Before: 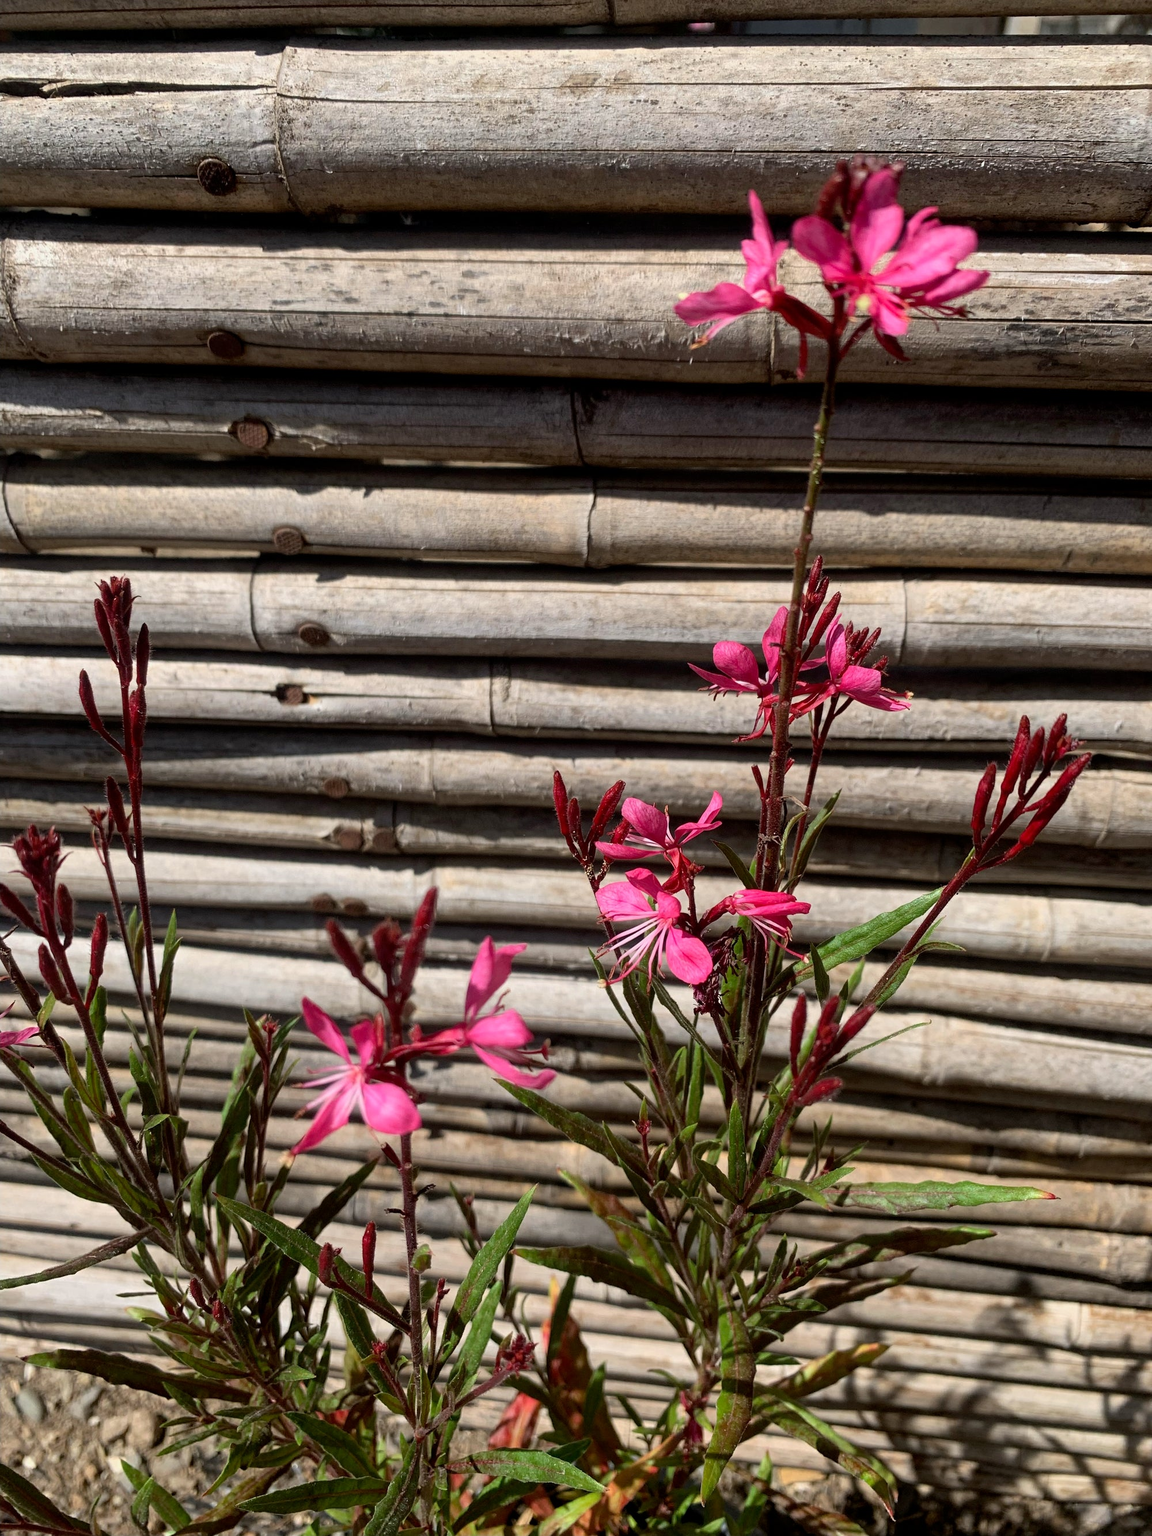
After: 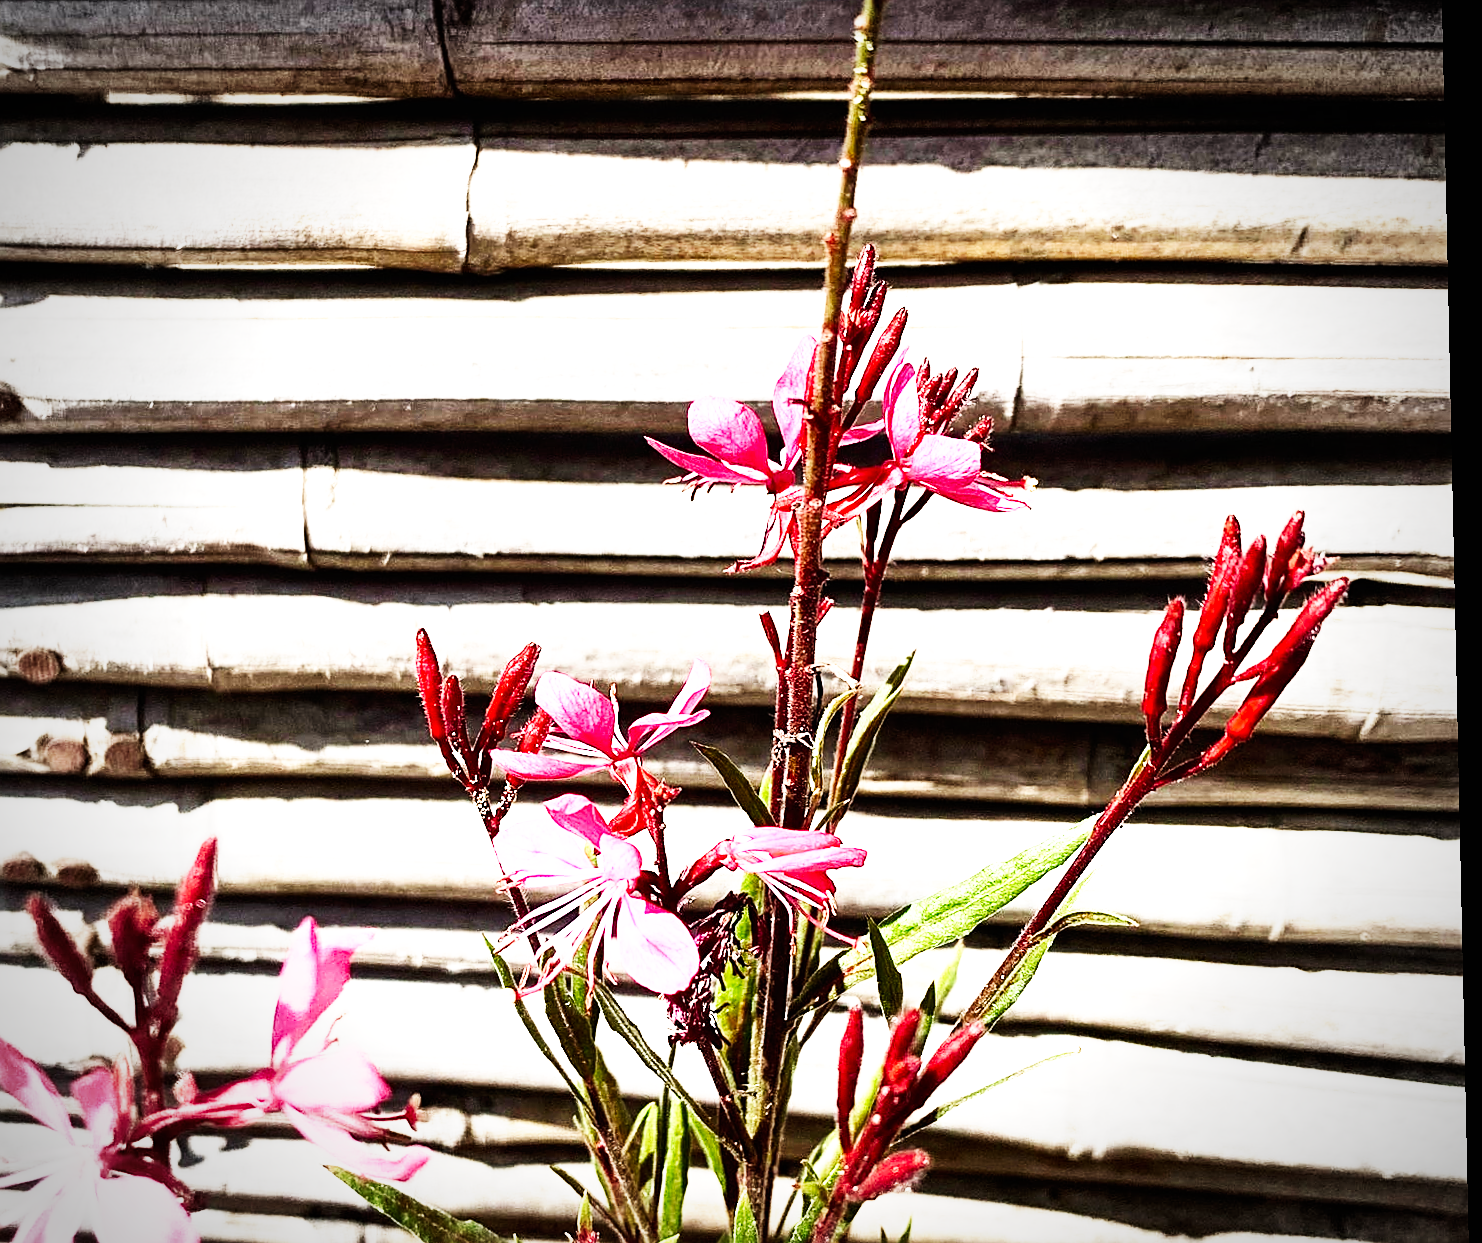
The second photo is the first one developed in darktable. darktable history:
base curve: curves: ch0 [(0, 0) (0.007, 0.004) (0.027, 0.03) (0.046, 0.07) (0.207, 0.54) (0.442, 0.872) (0.673, 0.972) (1, 1)], preserve colors none
rotate and perspective: rotation -1.24°, automatic cropping off
sharpen: on, module defaults
tone equalizer: -8 EV -0.75 EV, -7 EV -0.7 EV, -6 EV -0.6 EV, -5 EV -0.4 EV, -3 EV 0.4 EV, -2 EV 0.6 EV, -1 EV 0.7 EV, +0 EV 0.75 EV, edges refinement/feathering 500, mask exposure compensation -1.57 EV, preserve details no
crop and rotate: left 27.938%, top 27.046%, bottom 27.046%
shadows and highlights: shadows 22.7, highlights -48.71, soften with gaussian
vignetting: fall-off start 71.74%
exposure: black level correction 0, exposure 1.173 EV, compensate exposure bias true, compensate highlight preservation false
